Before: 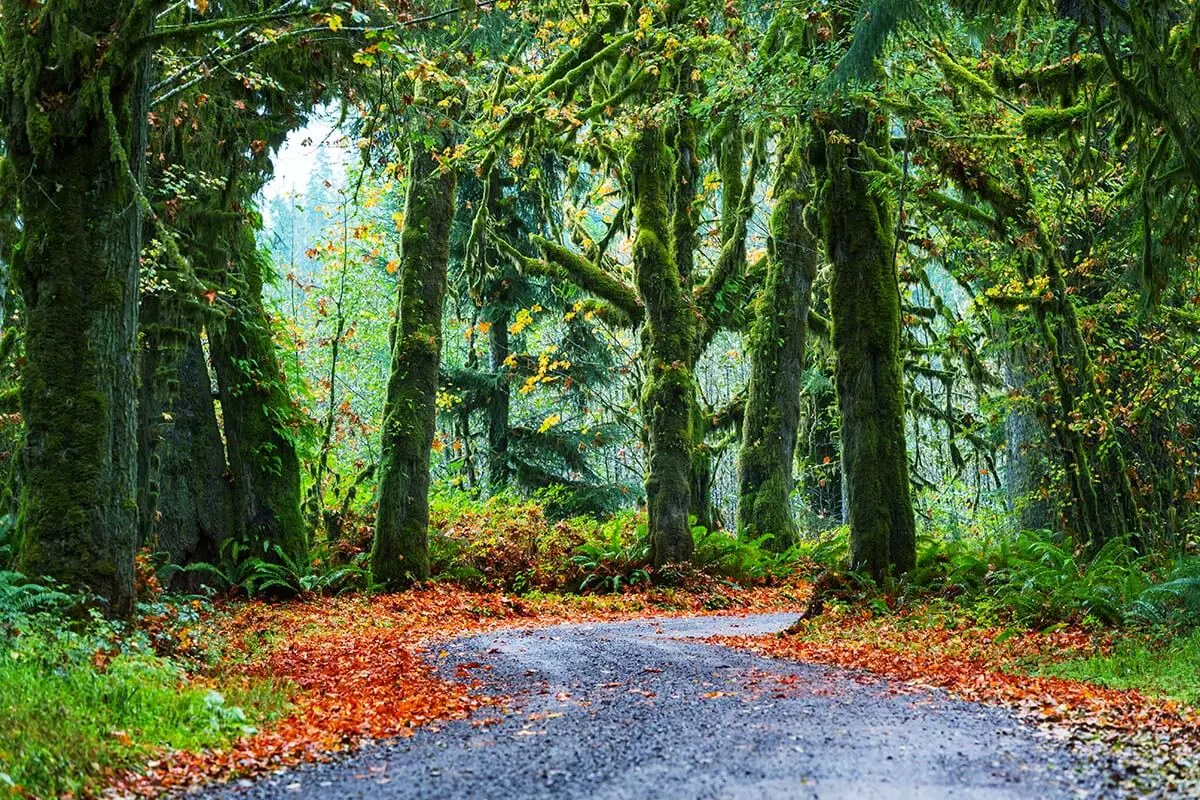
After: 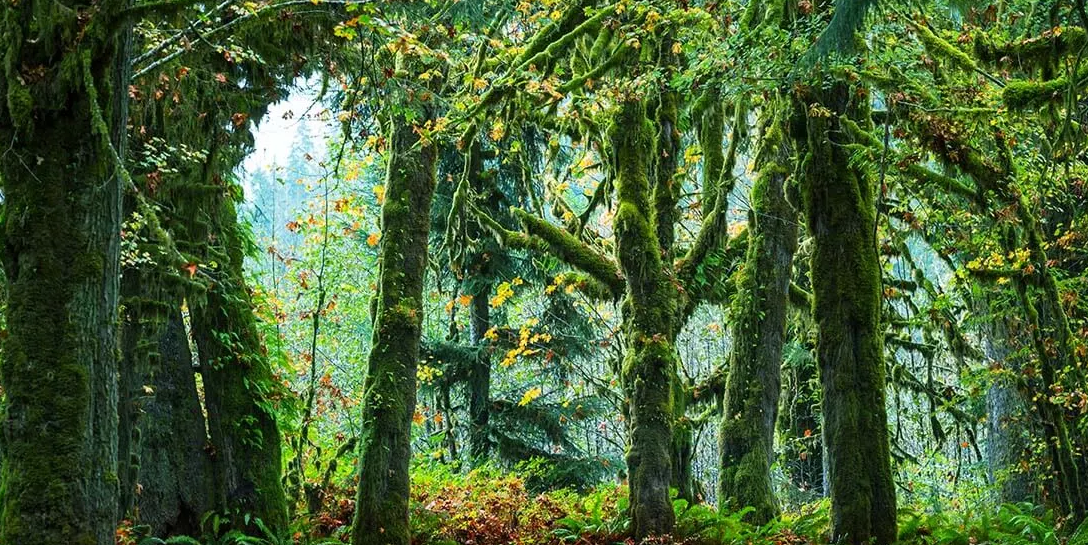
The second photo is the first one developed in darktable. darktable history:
crop: left 1.6%, top 3.406%, right 7.654%, bottom 28.446%
